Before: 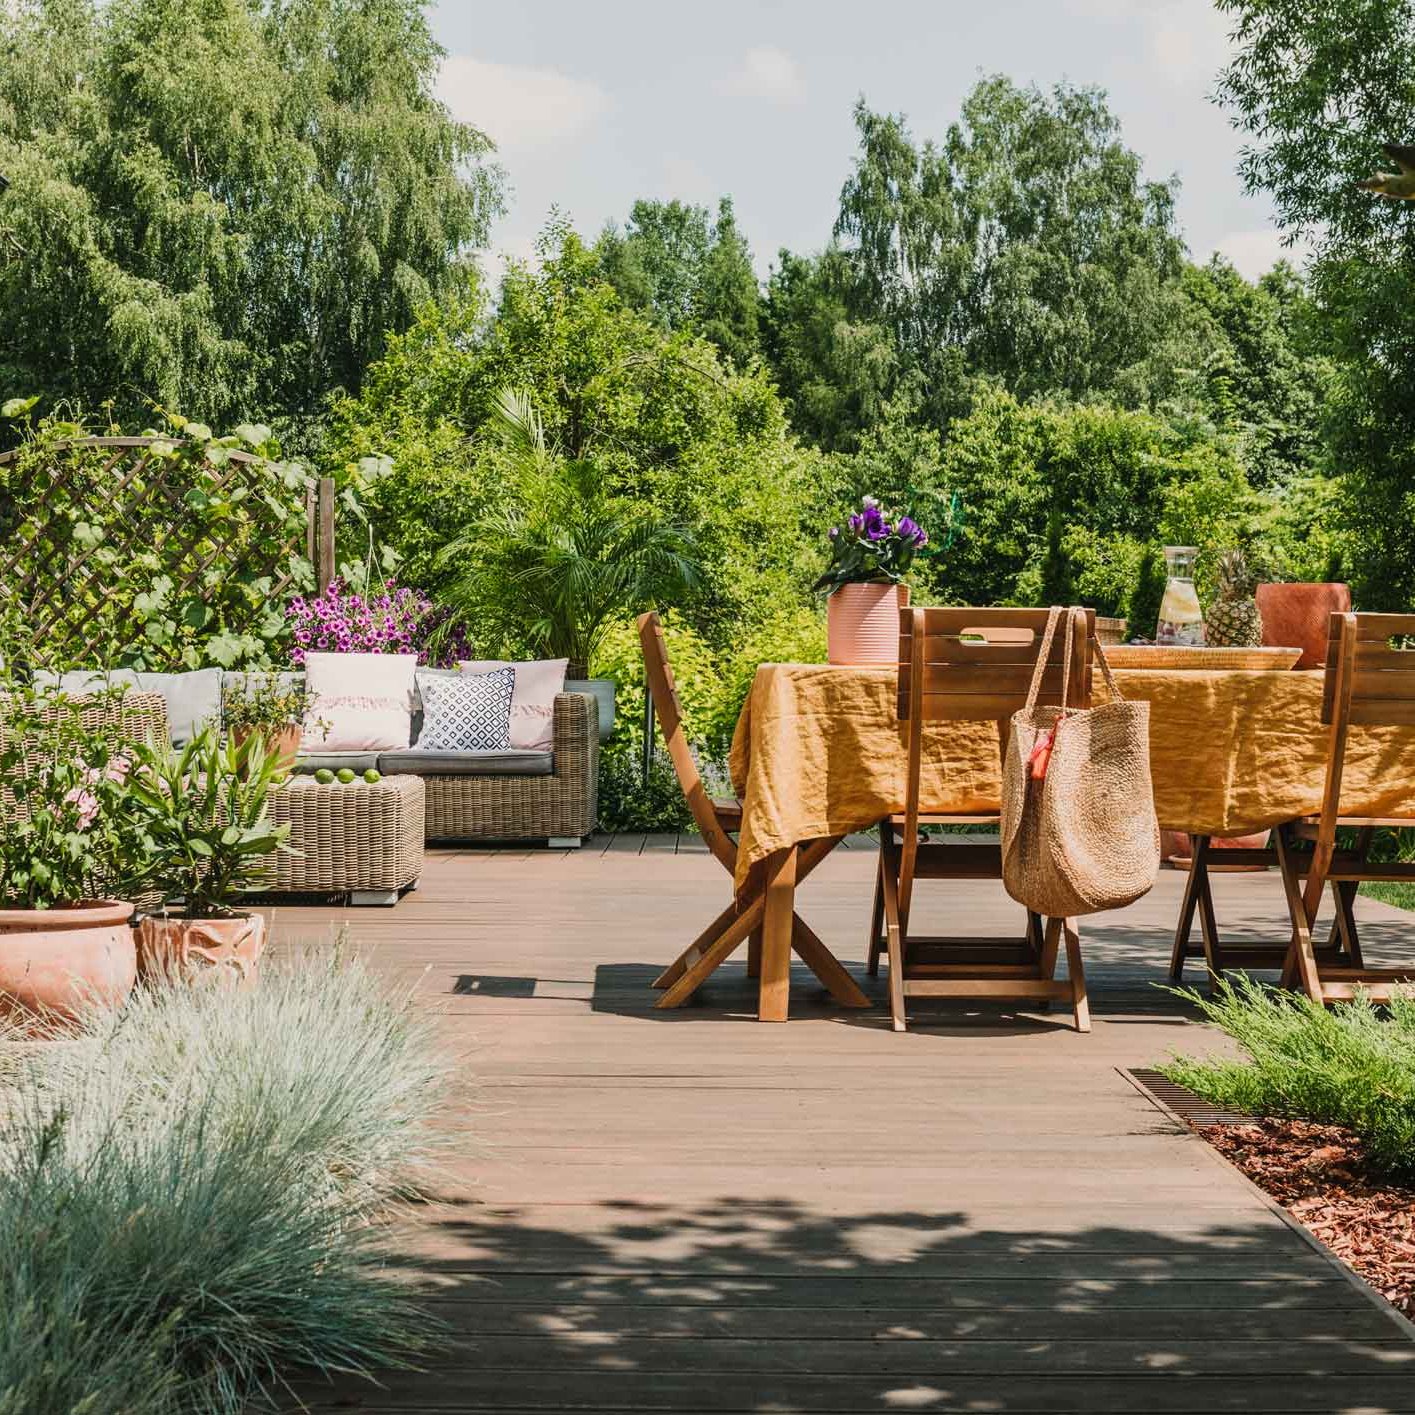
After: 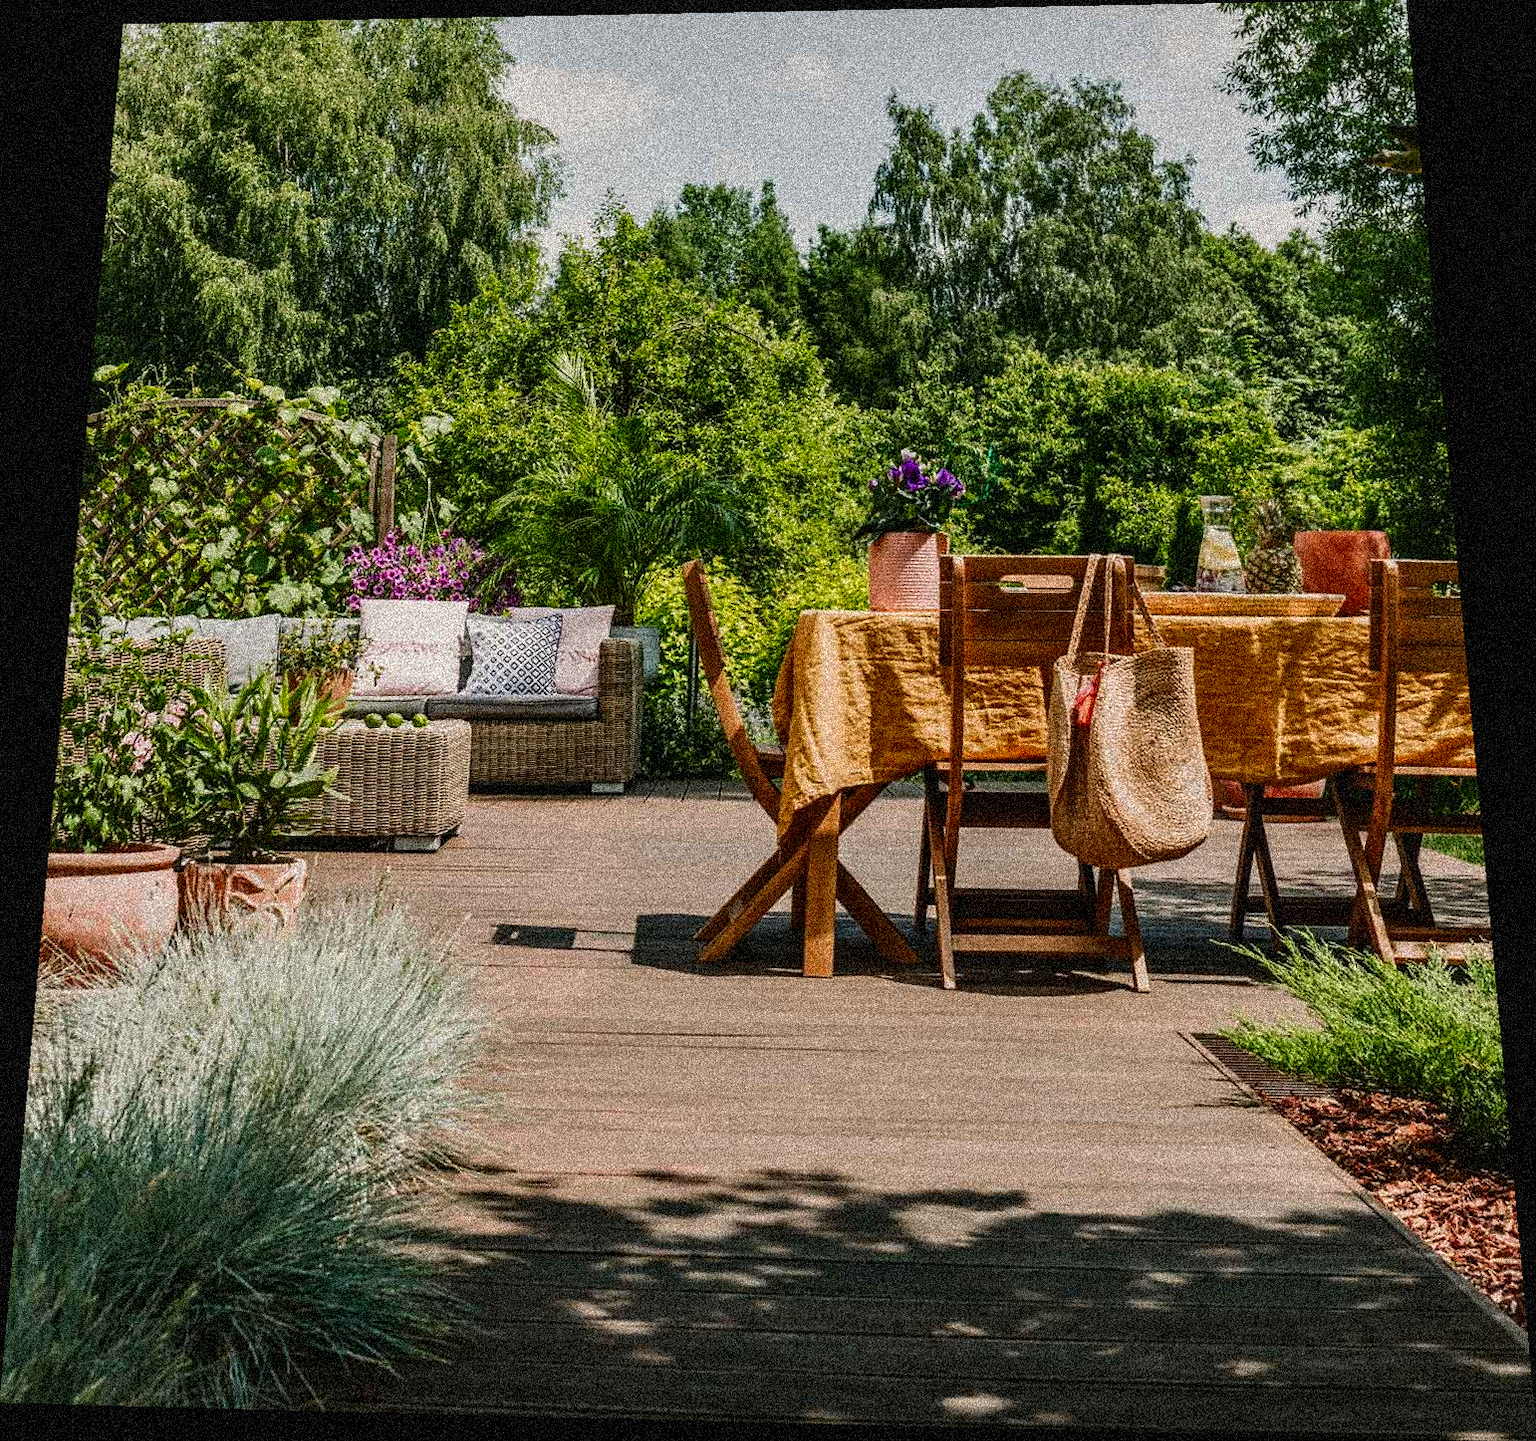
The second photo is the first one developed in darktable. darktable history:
rotate and perspective: rotation 0.128°, lens shift (vertical) -0.181, lens shift (horizontal) -0.044, shear 0.001, automatic cropping off
grain: coarseness 3.75 ISO, strength 100%, mid-tones bias 0%
local contrast: on, module defaults
contrast brightness saturation: brightness -0.2, saturation 0.08
